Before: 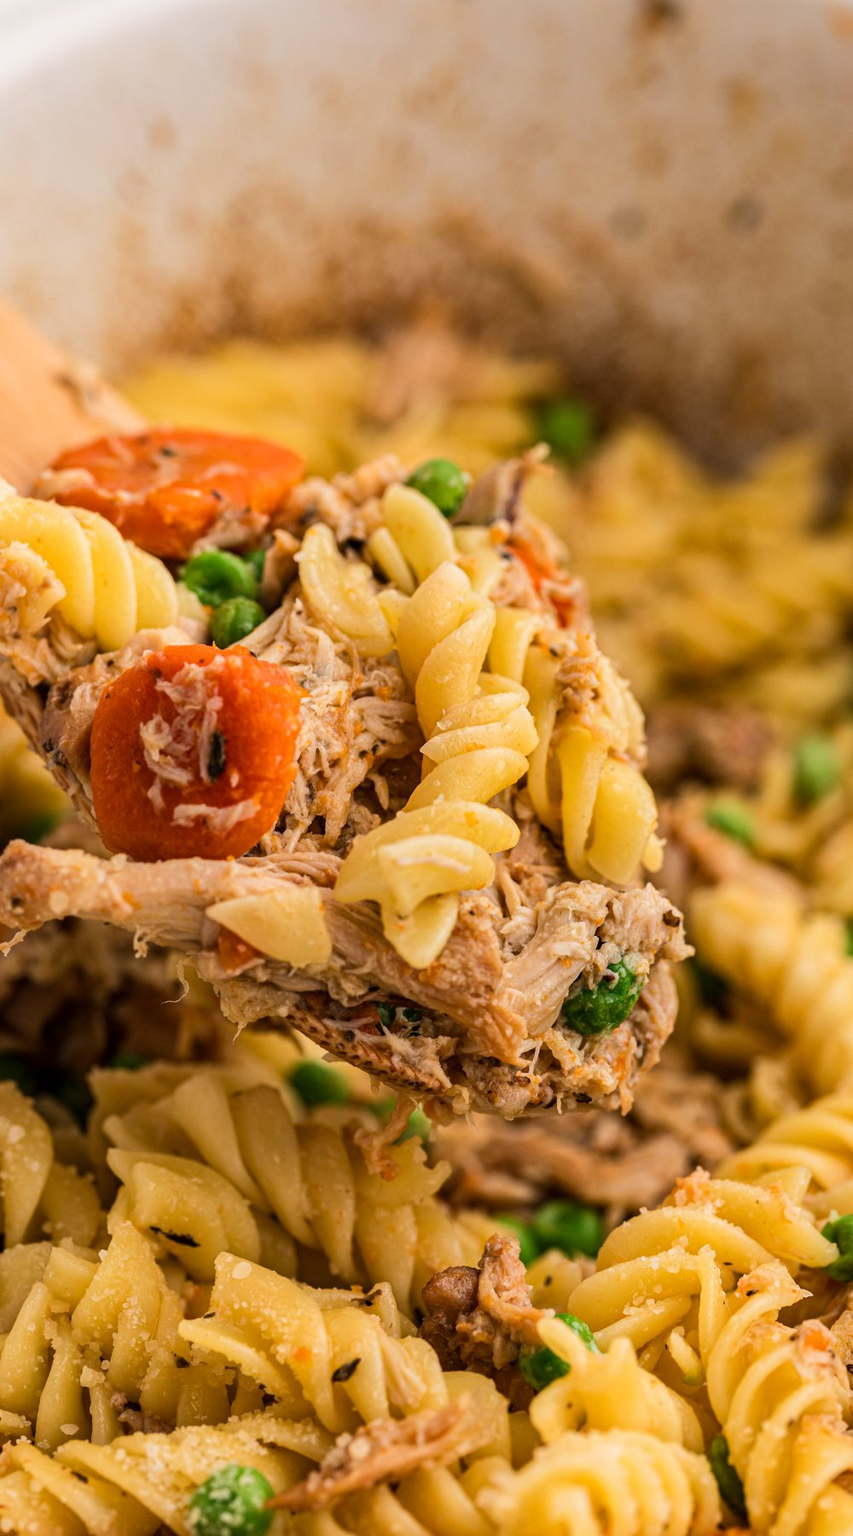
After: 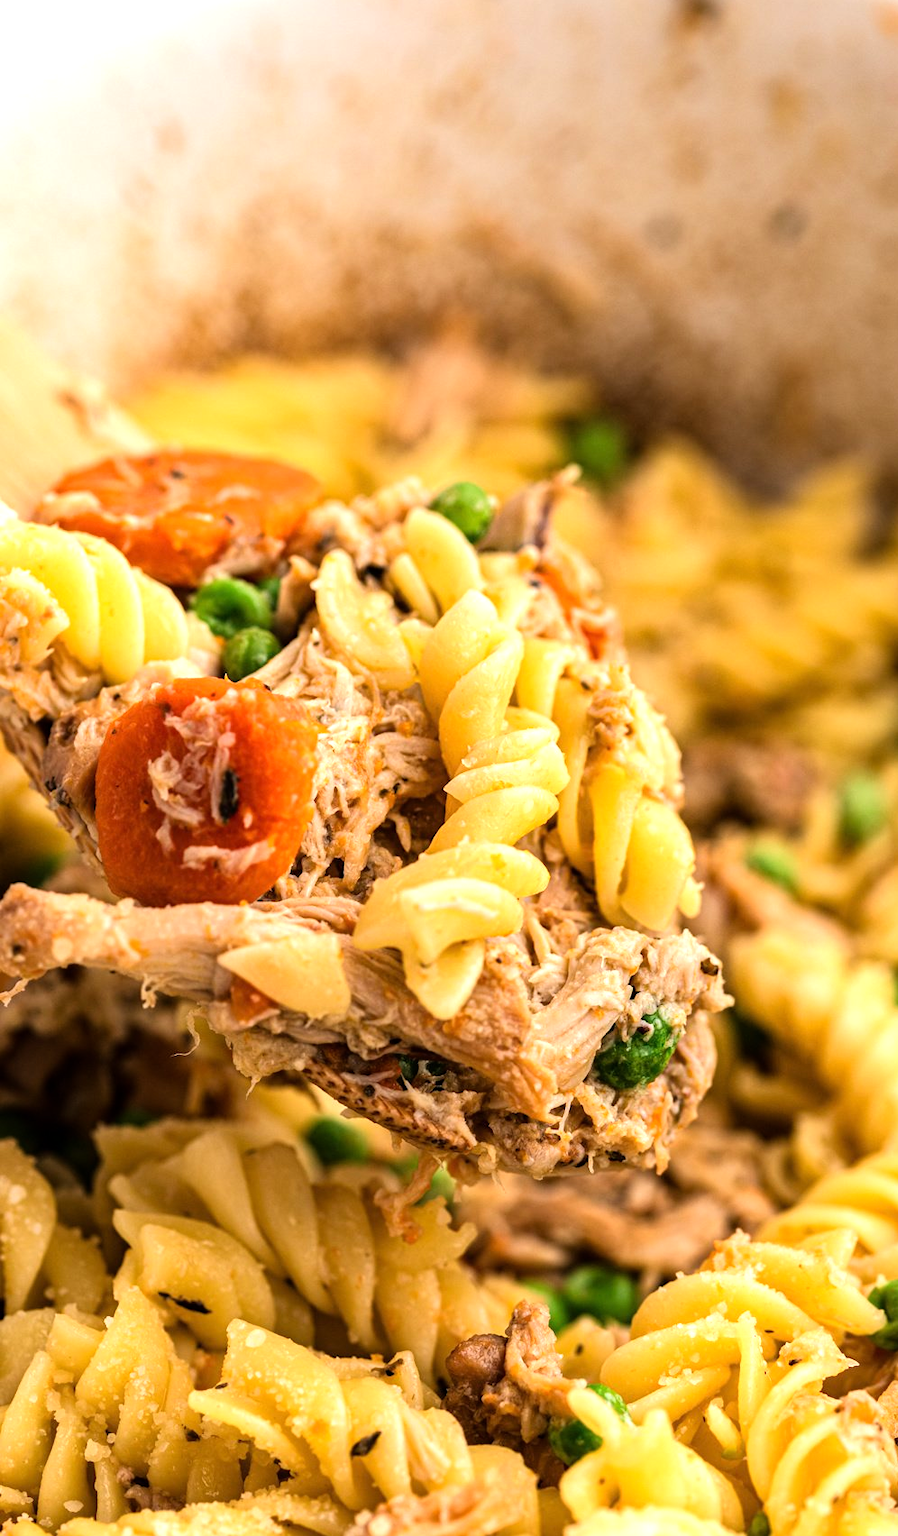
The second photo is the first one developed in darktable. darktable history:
tone equalizer: -8 EV -0.778 EV, -7 EV -0.699 EV, -6 EV -0.594 EV, -5 EV -0.423 EV, -3 EV 0.378 EV, -2 EV 0.6 EV, -1 EV 0.678 EV, +0 EV 0.743 EV, mask exposure compensation -0.489 EV
crop: top 0.255%, right 0.262%, bottom 5.073%
